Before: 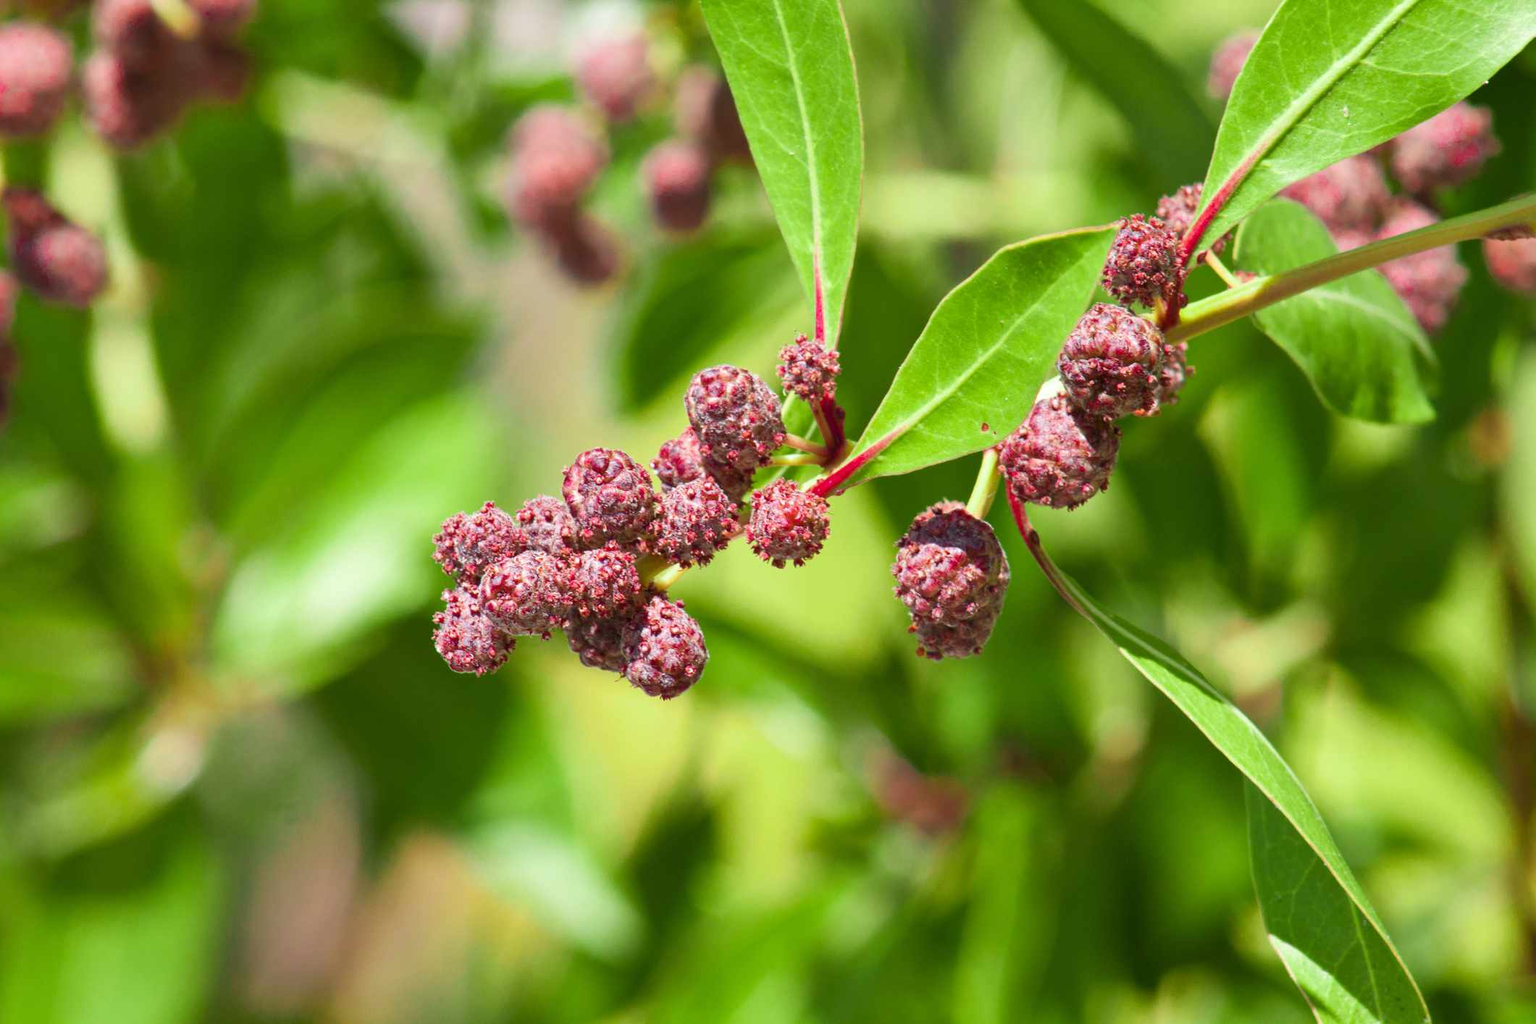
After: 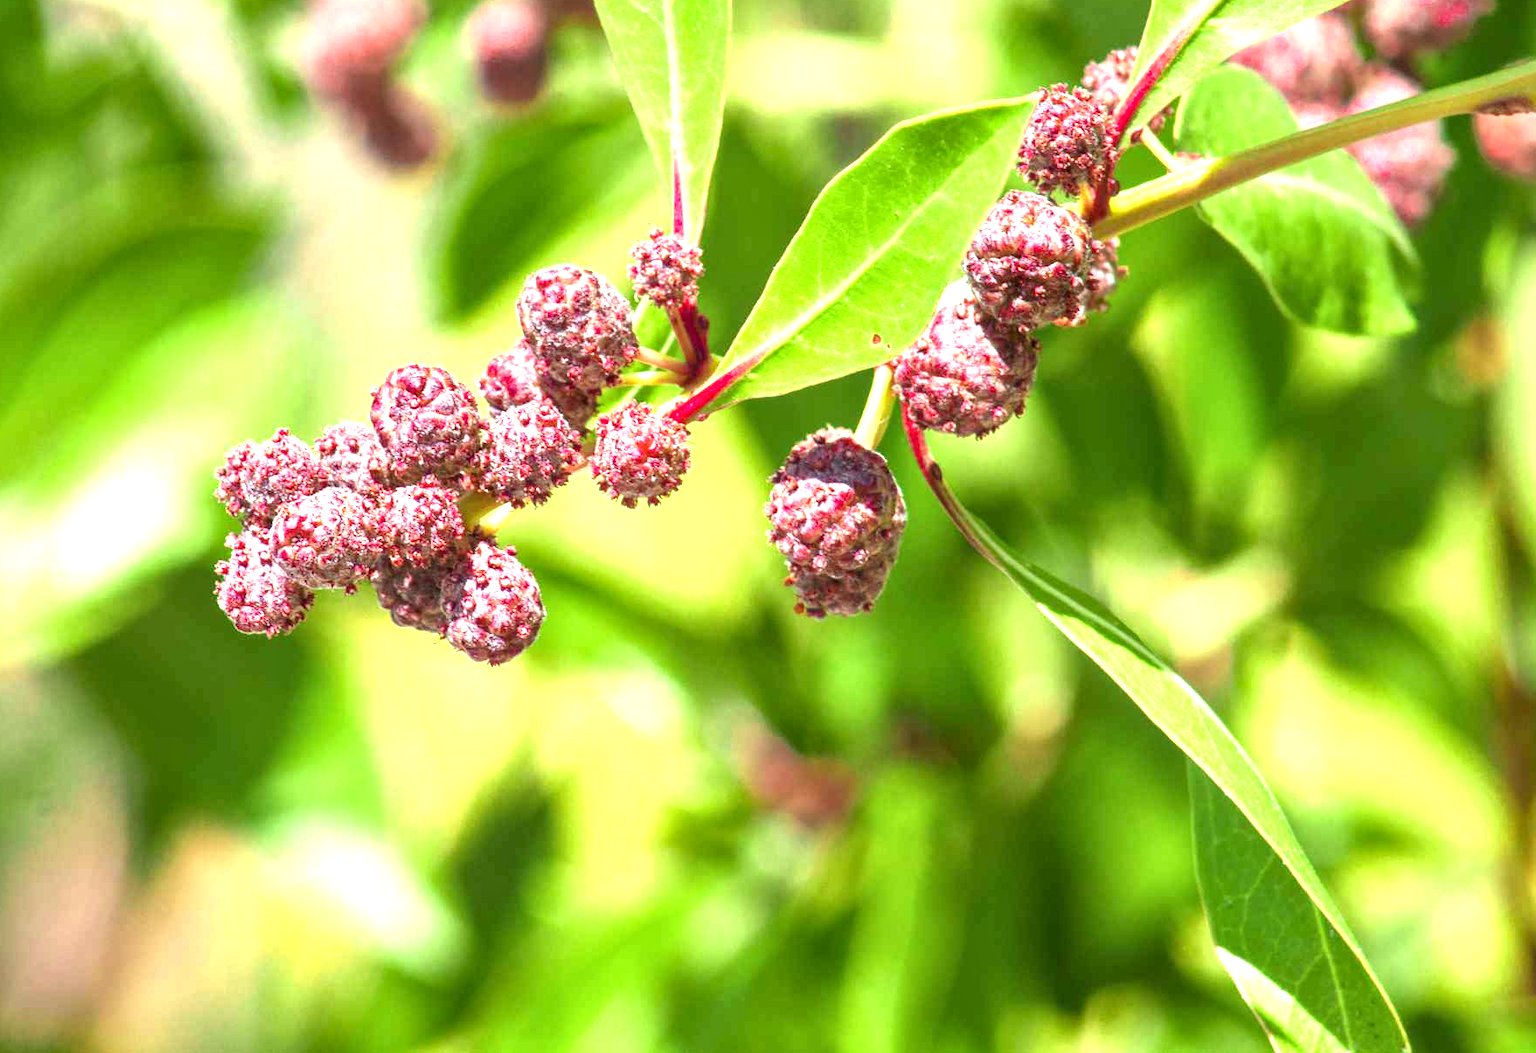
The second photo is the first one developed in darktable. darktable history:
local contrast: on, module defaults
exposure: black level correction 0, exposure 1.104 EV, compensate exposure bias true, compensate highlight preservation false
crop: left 16.517%, top 14.117%
